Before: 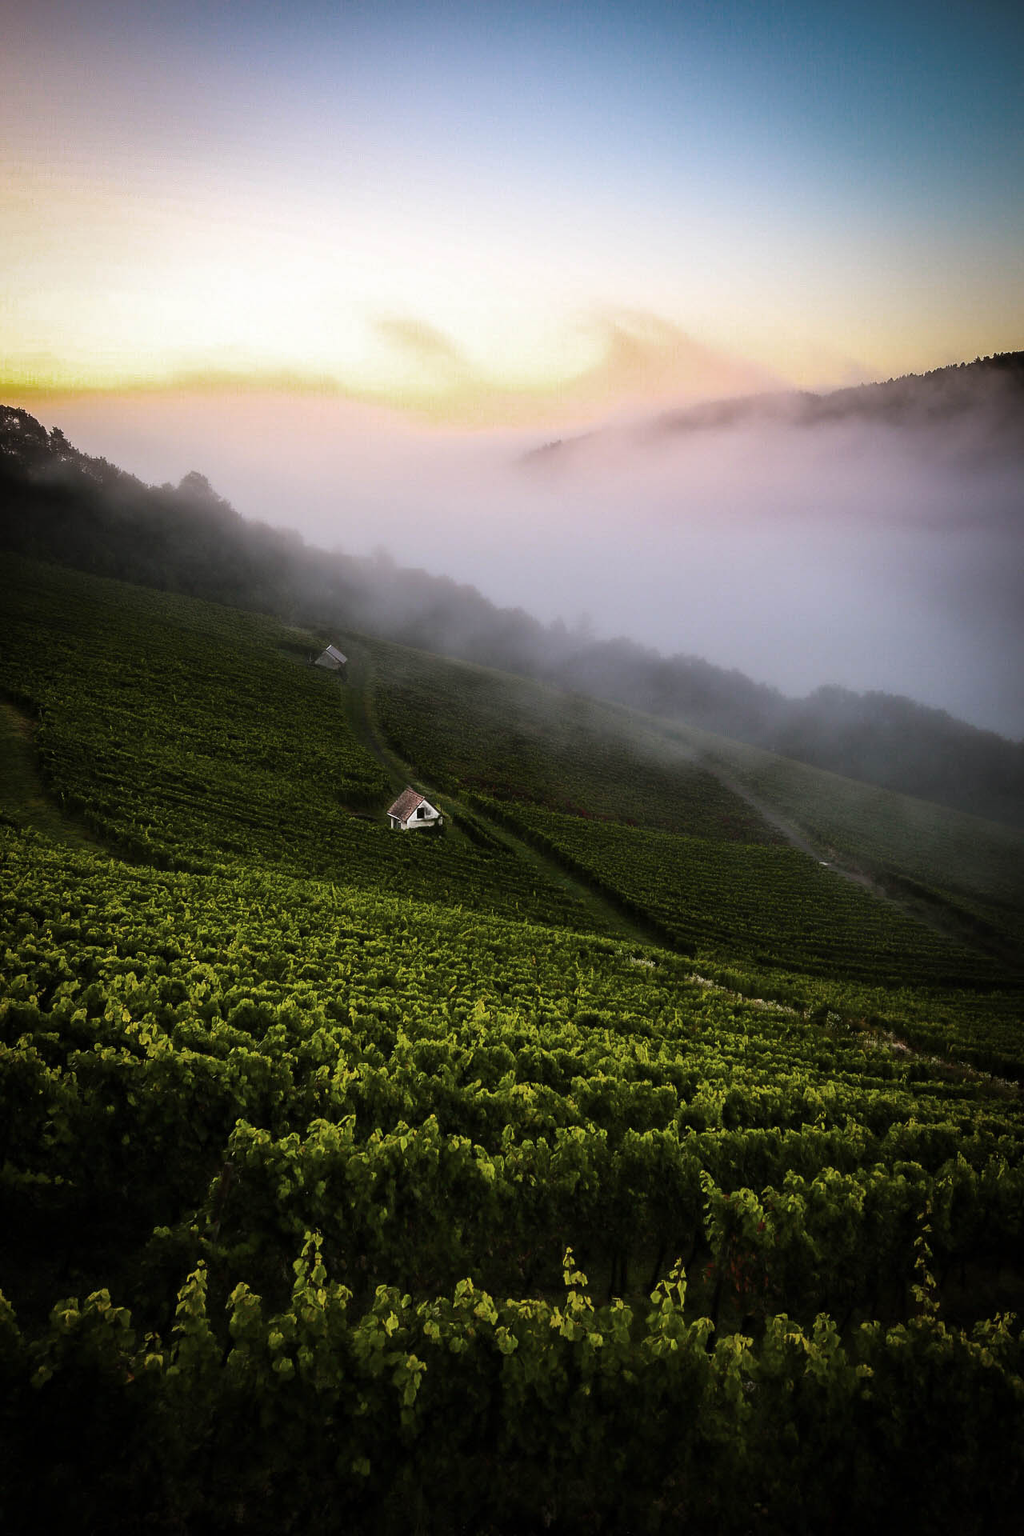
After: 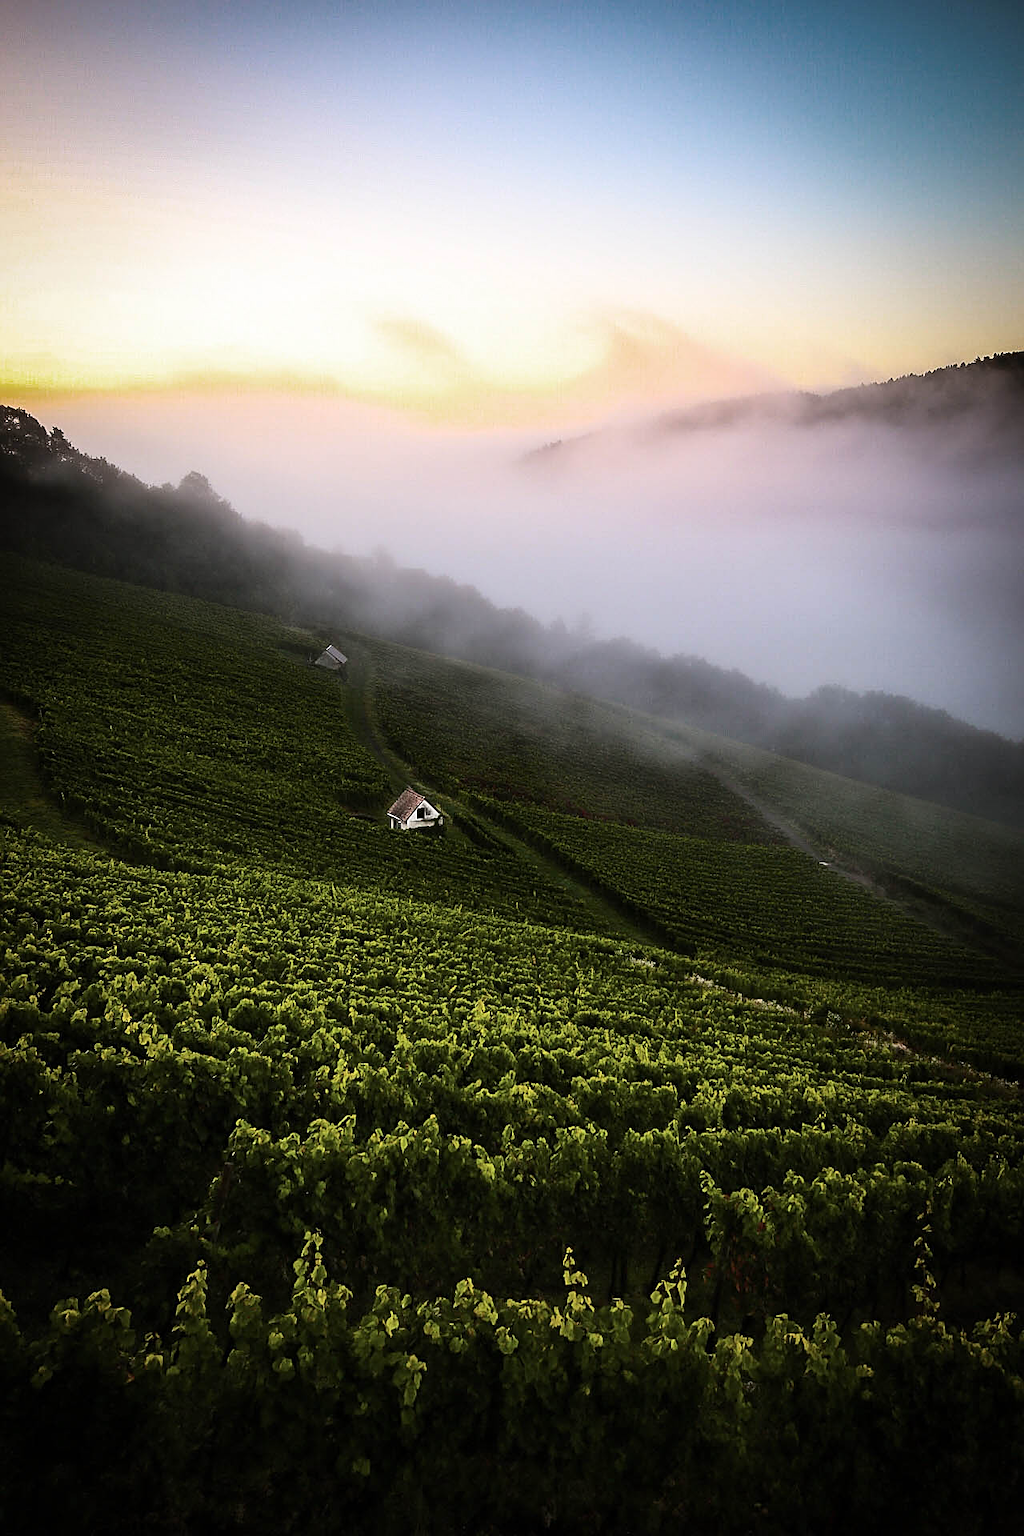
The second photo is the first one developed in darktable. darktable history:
sharpen: on, module defaults
contrast brightness saturation: contrast 0.15, brightness 0.05
